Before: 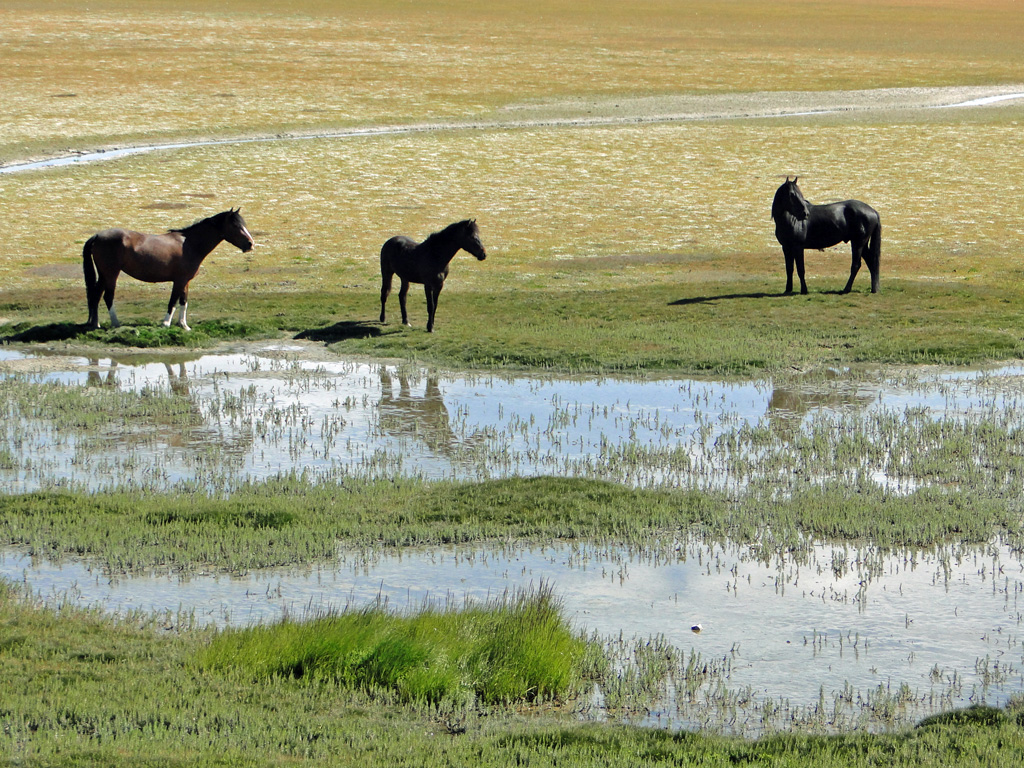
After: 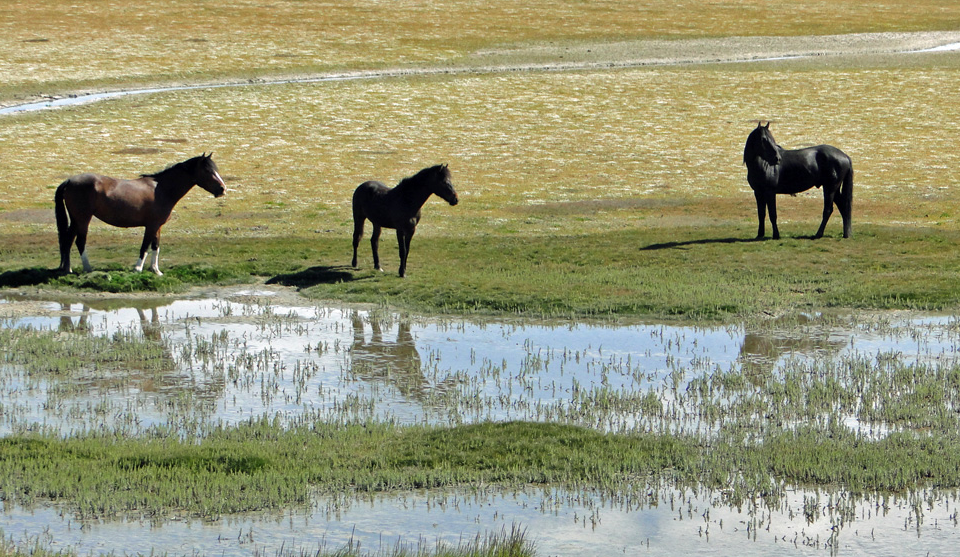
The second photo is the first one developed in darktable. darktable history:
shadows and highlights: low approximation 0.01, soften with gaussian
crop: left 2.737%, top 7.287%, right 3.421%, bottom 20.179%
